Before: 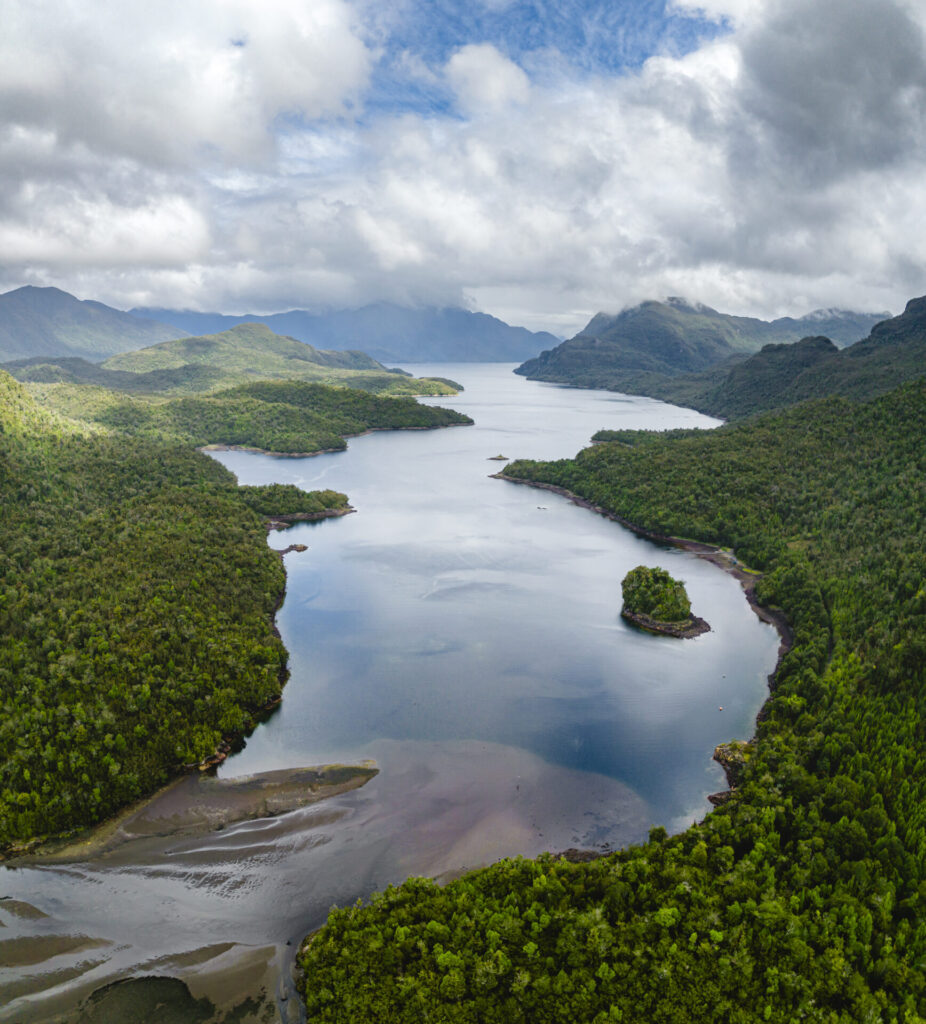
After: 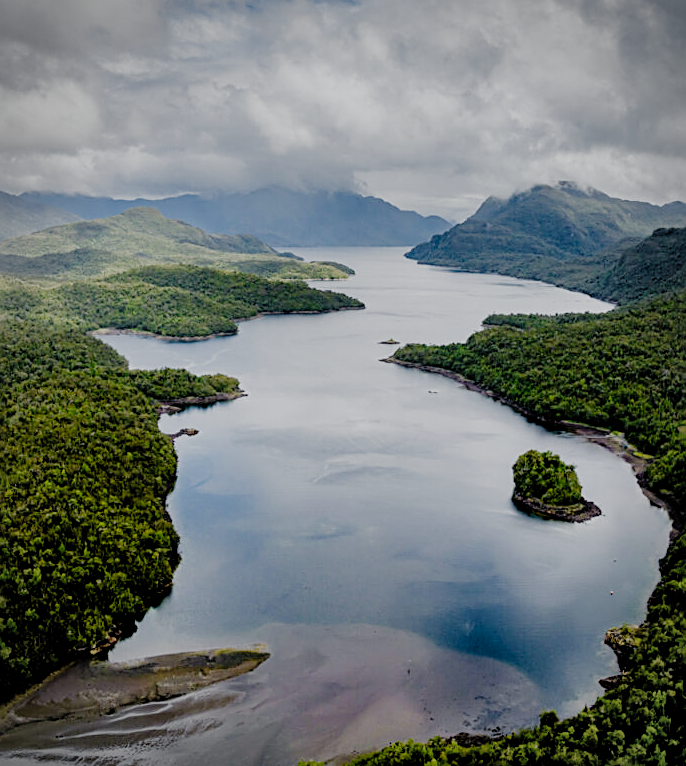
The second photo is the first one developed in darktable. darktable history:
color zones: curves: ch0 [(0, 0.5) (0.143, 0.5) (0.286, 0.5) (0.429, 0.5) (0.571, 0.5) (0.714, 0.476) (0.857, 0.5) (1, 0.5)]; ch2 [(0, 0.5) (0.143, 0.5) (0.286, 0.5) (0.429, 0.5) (0.571, 0.5) (0.714, 0.487) (0.857, 0.5) (1, 0.5)]
exposure: exposure 0.014 EV, compensate exposure bias true, compensate highlight preservation false
filmic rgb: black relative exposure -3.31 EV, white relative exposure 3.46 EV, hardness 2.36, contrast 1.103, add noise in highlights 0.001, preserve chrominance no, color science v3 (2019), use custom middle-gray values true, contrast in highlights soft
vignetting: brightness -0.407, saturation -0.297, automatic ratio true
sharpen: on, module defaults
crop and rotate: left 11.837%, top 11.347%, right 13.979%, bottom 13.825%
shadows and highlights: shadows 43.84, white point adjustment -1.36, soften with gaussian
